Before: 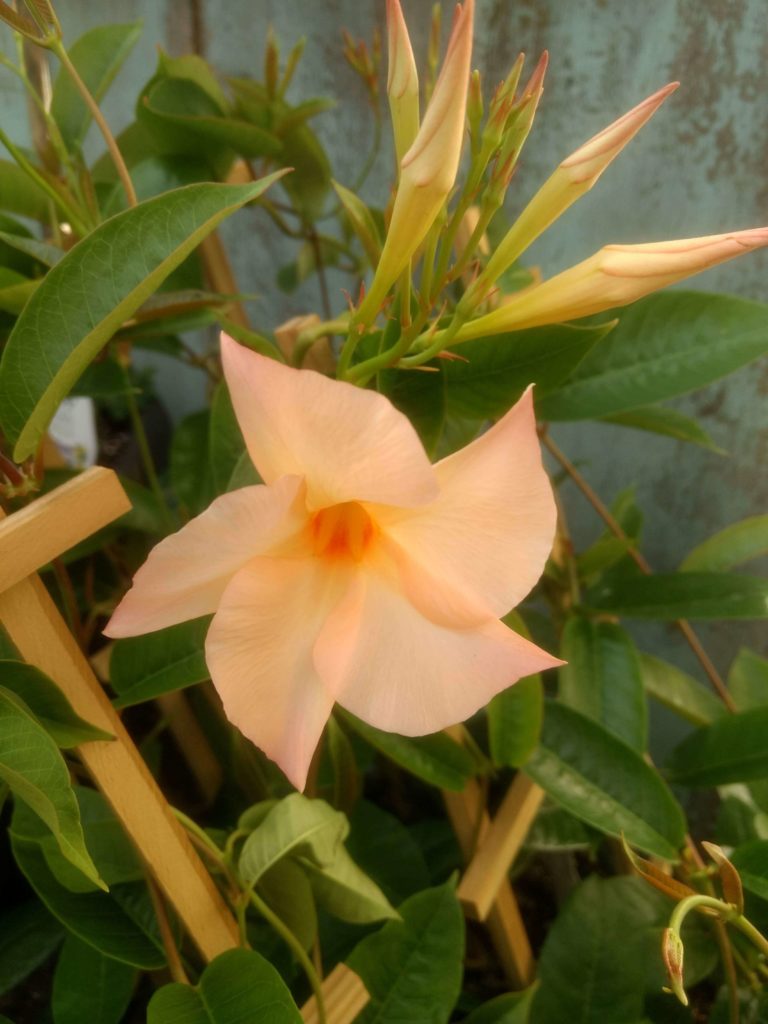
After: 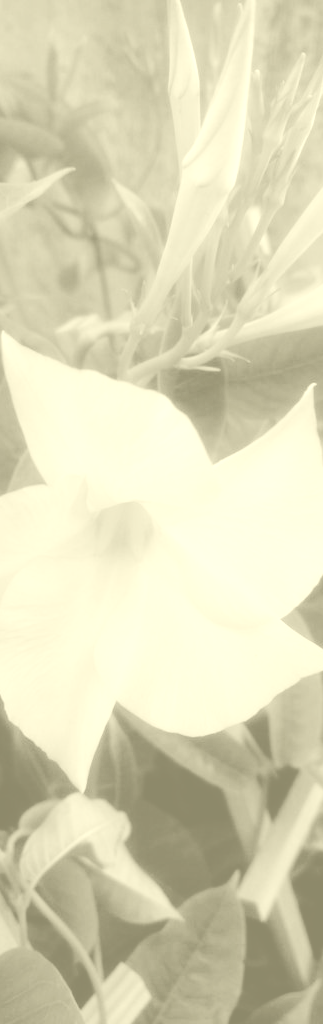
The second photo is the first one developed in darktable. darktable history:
colorize: hue 43.2°, saturation 40%, version 1
filmic rgb: black relative exposure -8.7 EV, white relative exposure 2.7 EV, threshold 3 EV, target black luminance 0%, hardness 6.25, latitude 76.53%, contrast 1.326, shadows ↔ highlights balance -0.349%, preserve chrominance no, color science v4 (2020), enable highlight reconstruction true
crop: left 28.583%, right 29.231%
contrast brightness saturation: brightness 0.28
